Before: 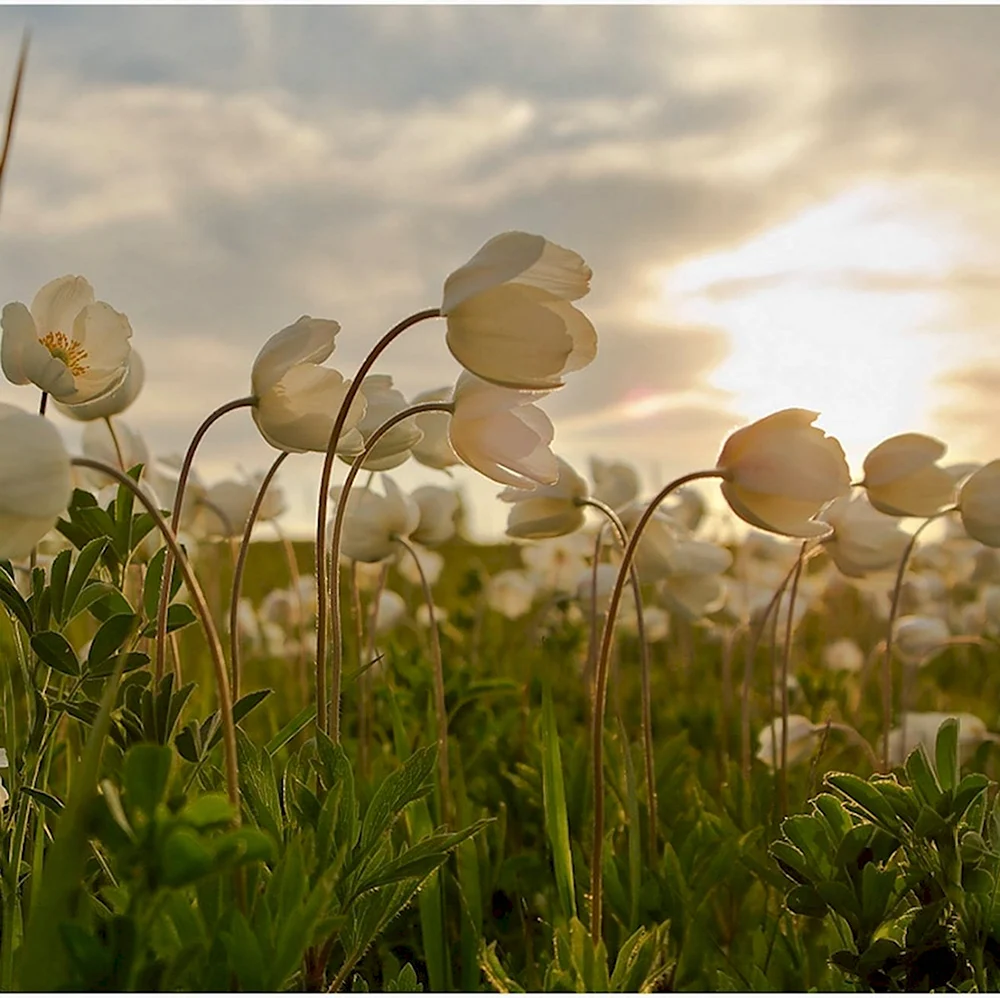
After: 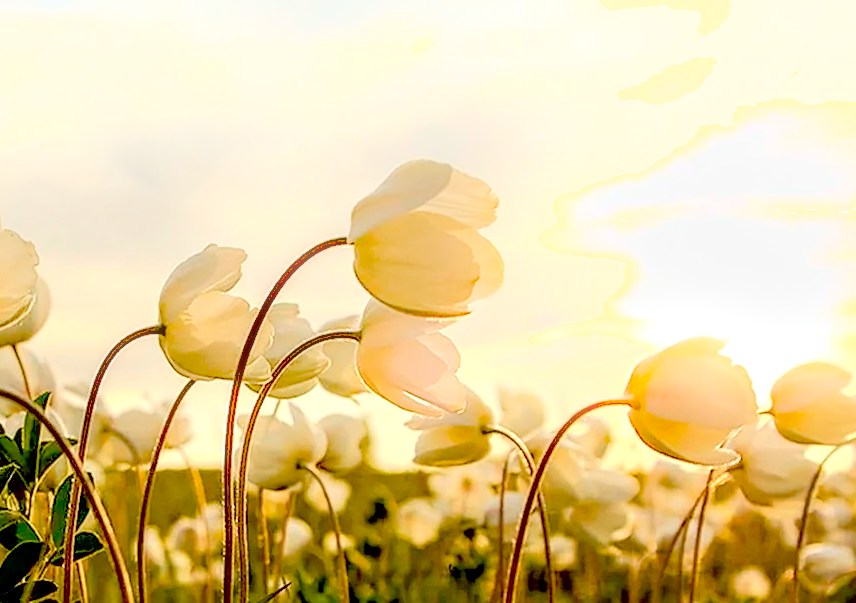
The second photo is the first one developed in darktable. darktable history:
contrast brightness saturation: contrast 0.1, brightness 0.3, saturation 0.14
shadows and highlights: shadows -24.28, highlights 49.77, soften with gaussian
tone equalizer: on, module defaults
crop and rotate: left 9.345%, top 7.22%, right 4.982%, bottom 32.331%
bloom: size 9%, threshold 100%, strength 7%
local contrast: highlights 25%, detail 150%
sharpen: amount 0.2
exposure: black level correction 0.04, exposure 0.5 EV, compensate highlight preservation false
